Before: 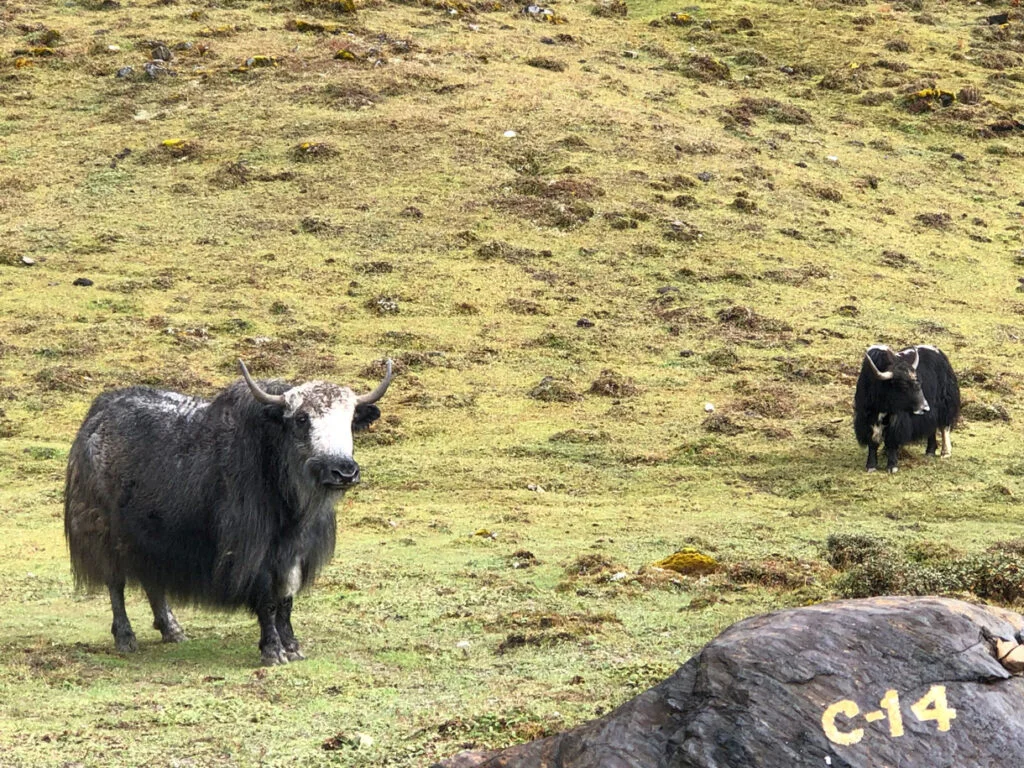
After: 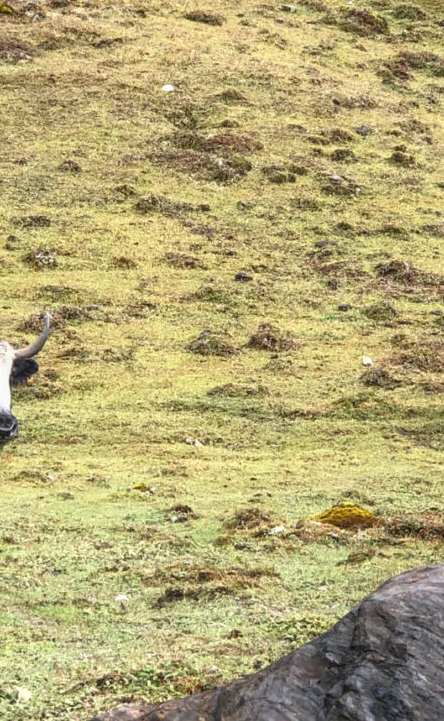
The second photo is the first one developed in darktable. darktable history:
crop: left 33.452%, top 6.025%, right 23.155%
white balance: emerald 1
local contrast: detail 110%
